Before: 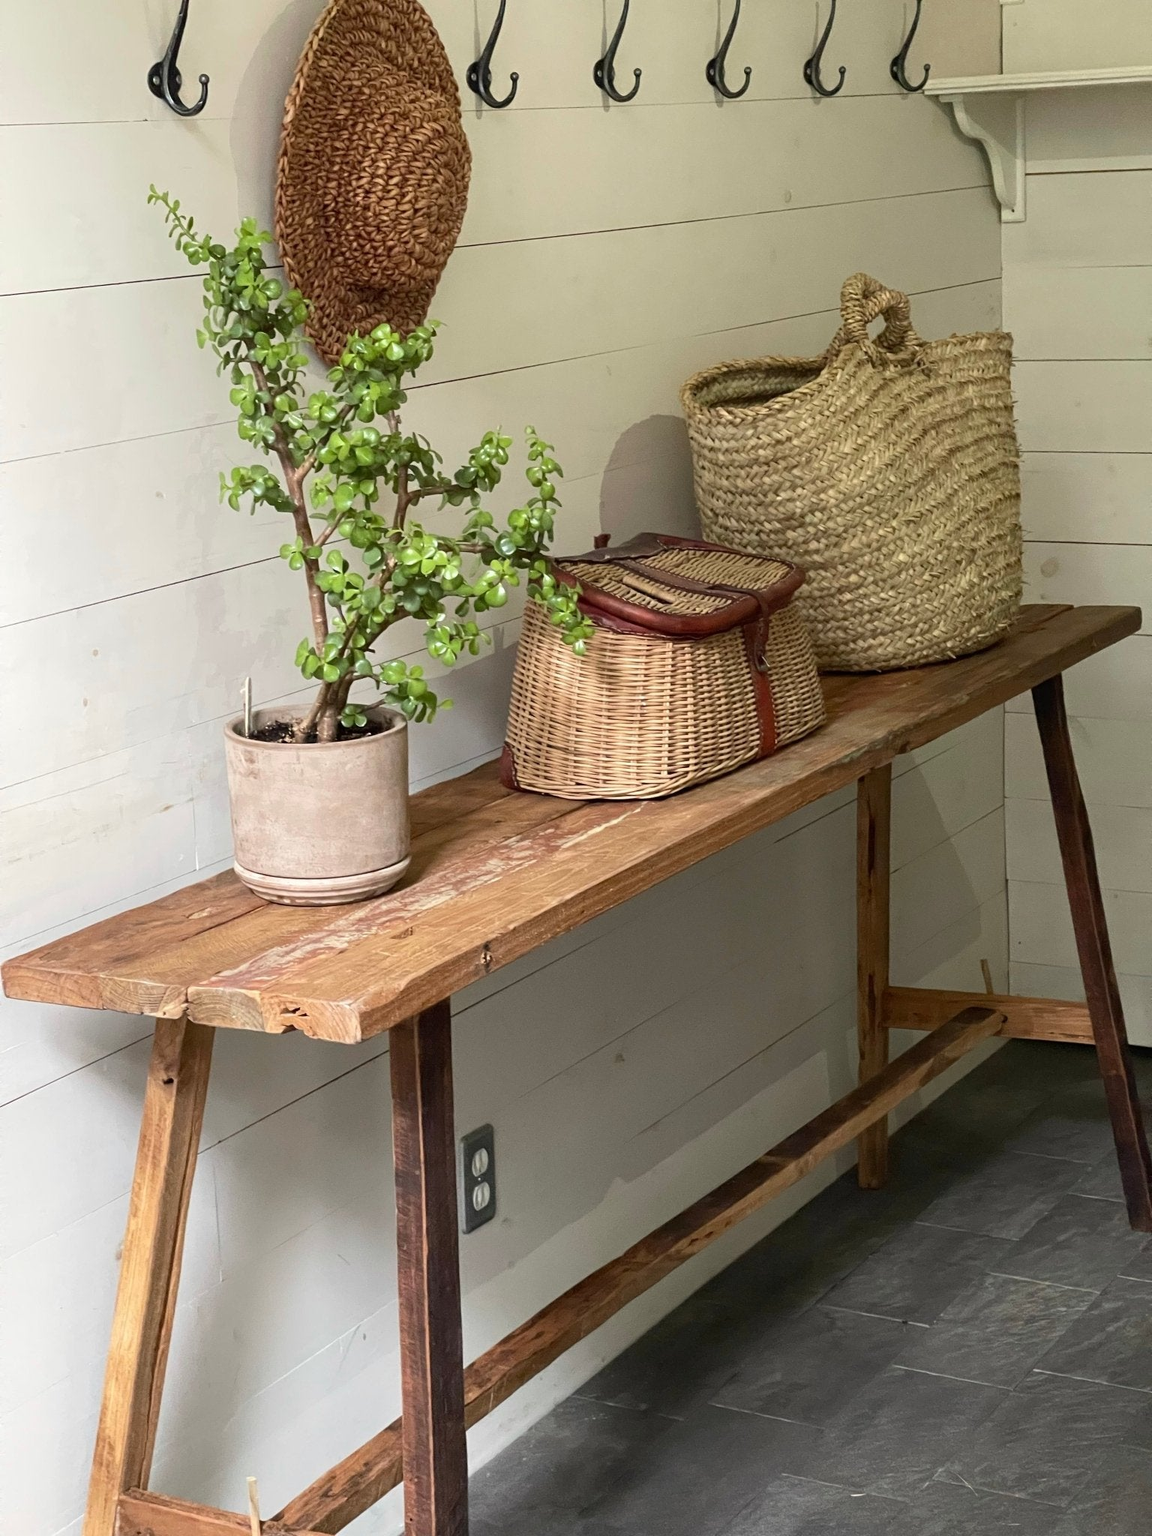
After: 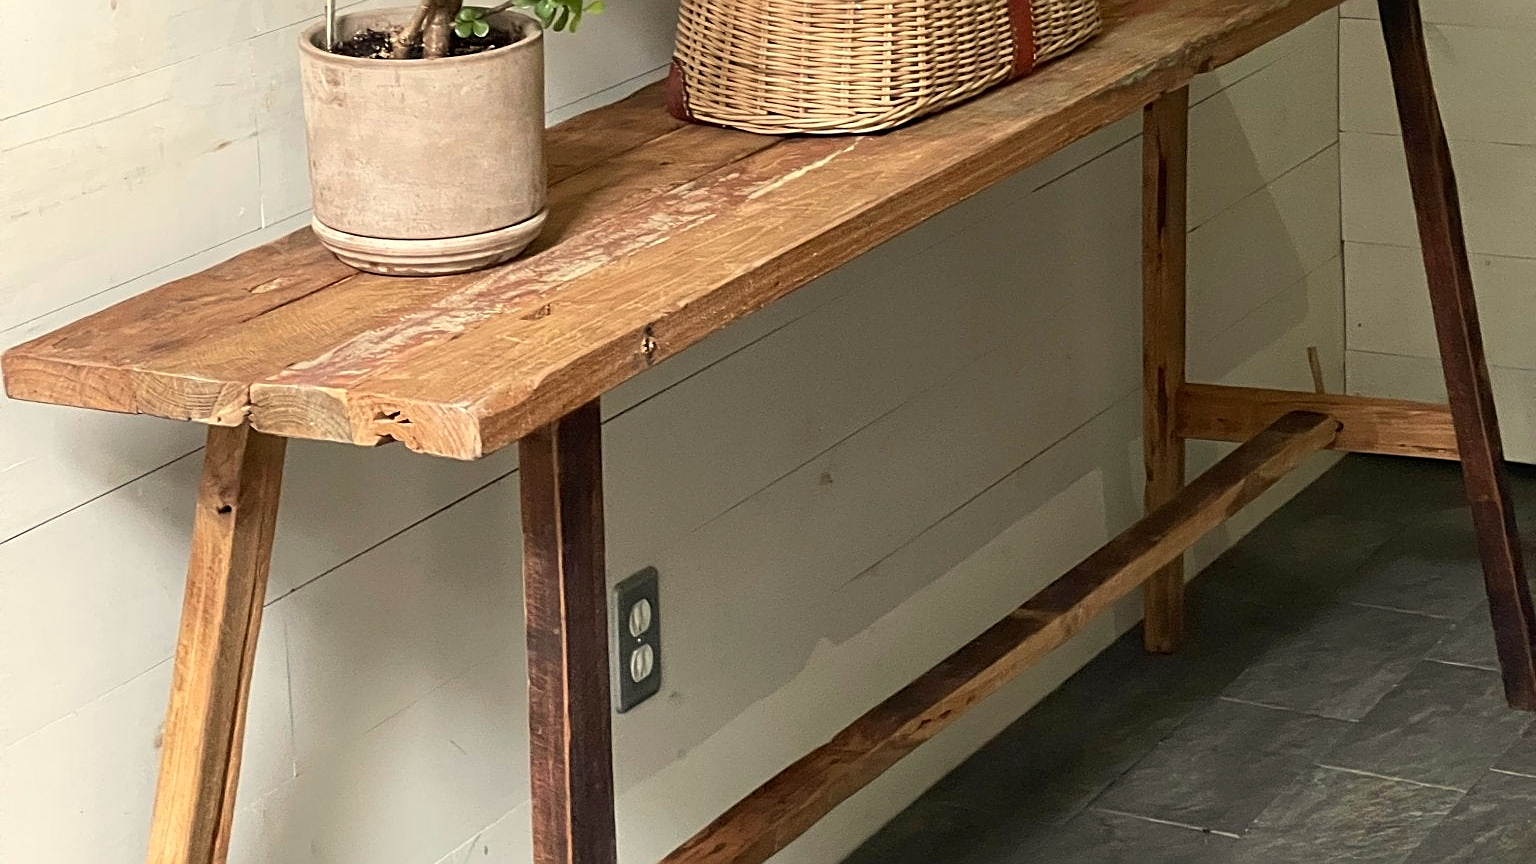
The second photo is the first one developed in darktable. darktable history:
crop: top 45.551%, bottom 12.262%
sharpen: on, module defaults
white balance: red 1.029, blue 0.92
